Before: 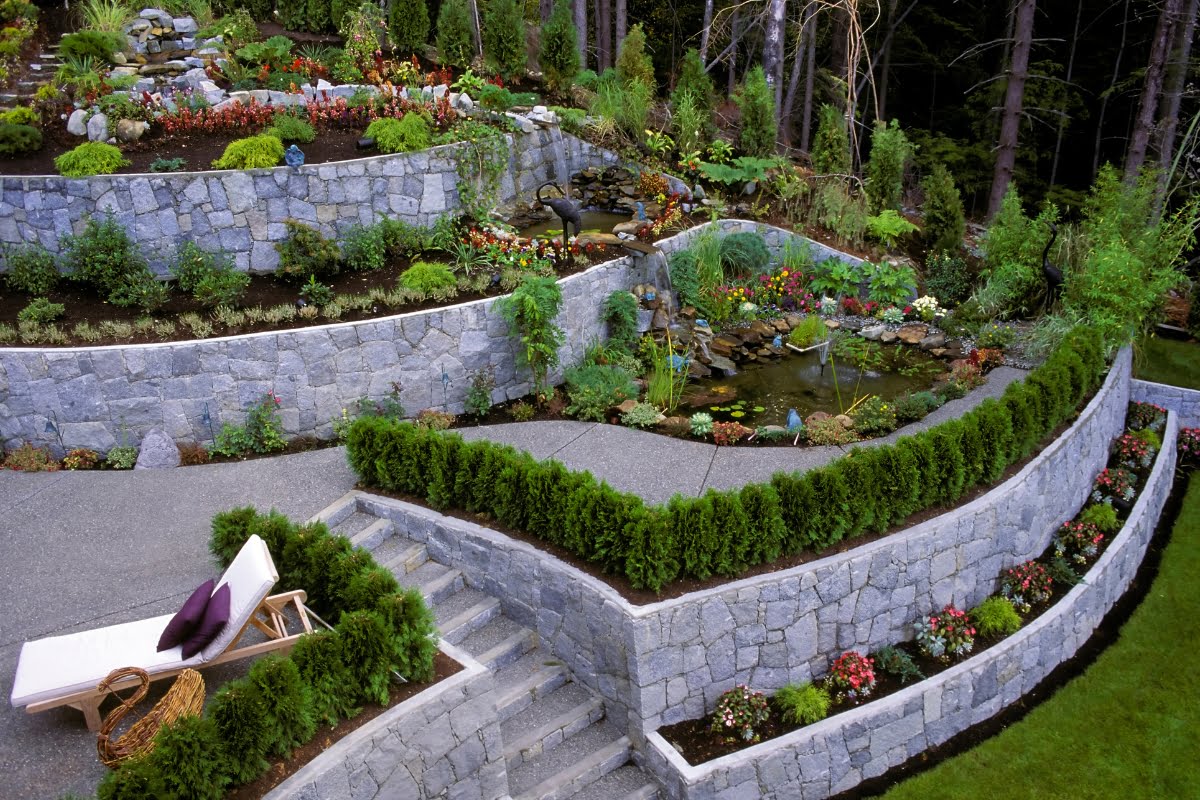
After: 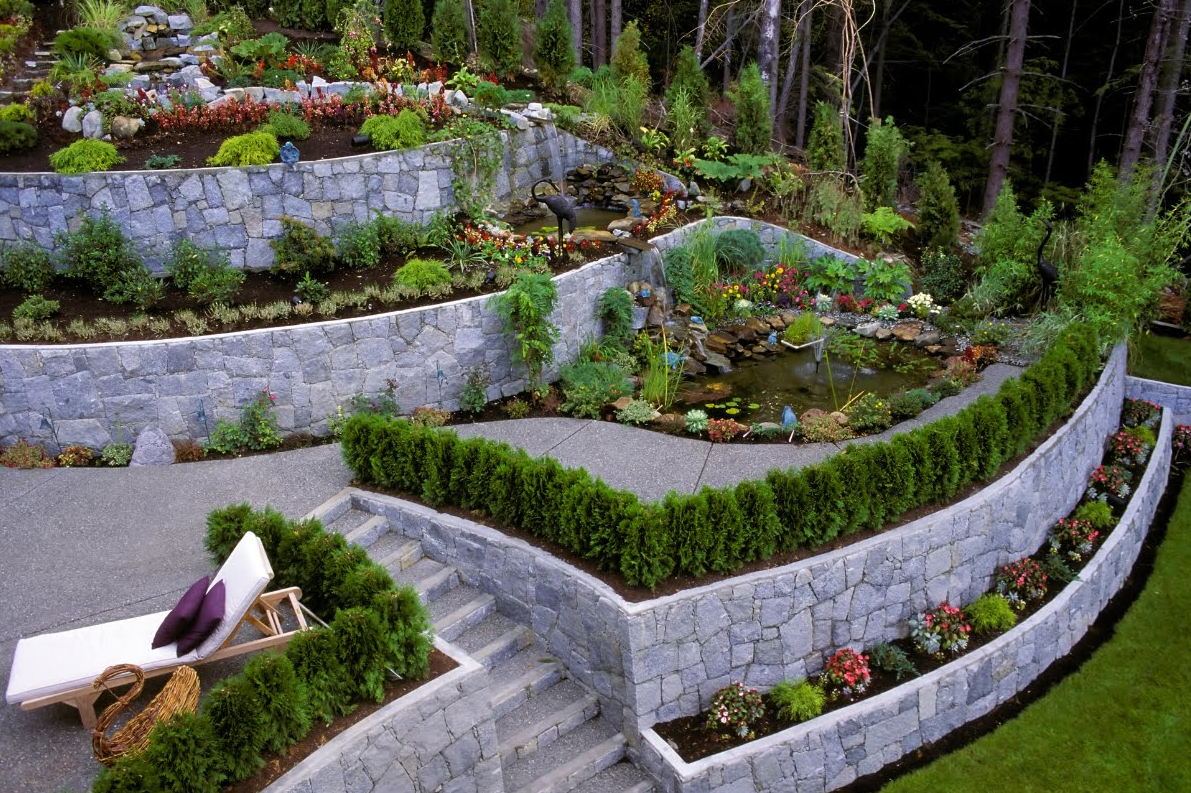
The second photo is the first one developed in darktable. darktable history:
white balance: emerald 1
crop: left 0.434%, top 0.485%, right 0.244%, bottom 0.386%
